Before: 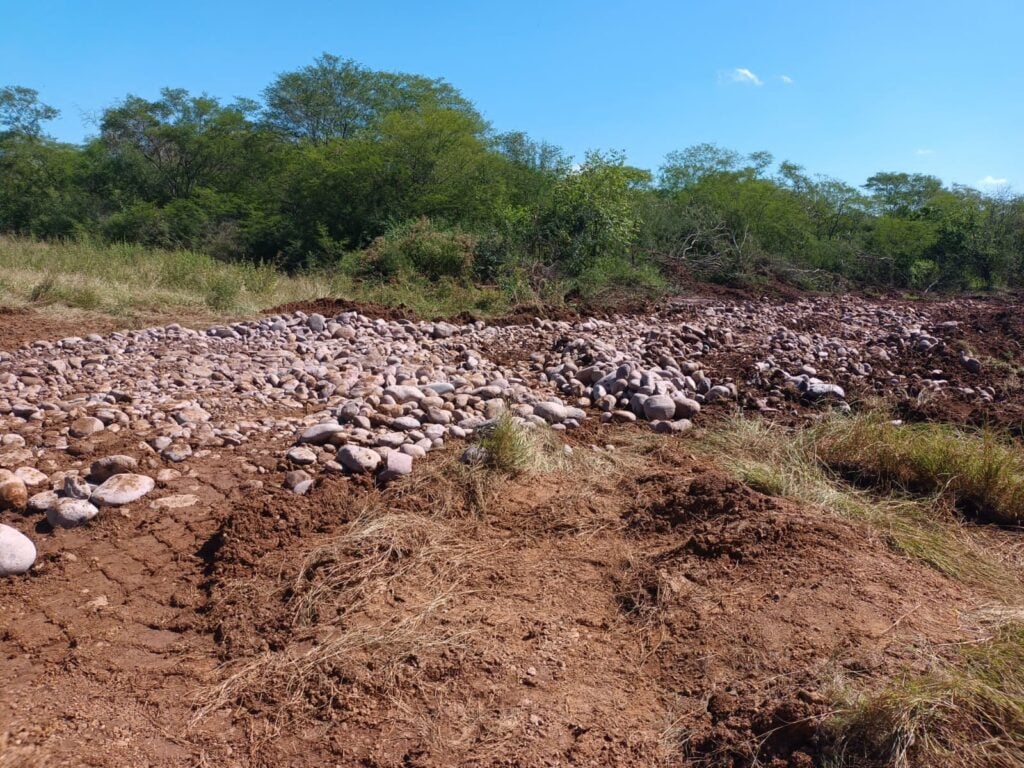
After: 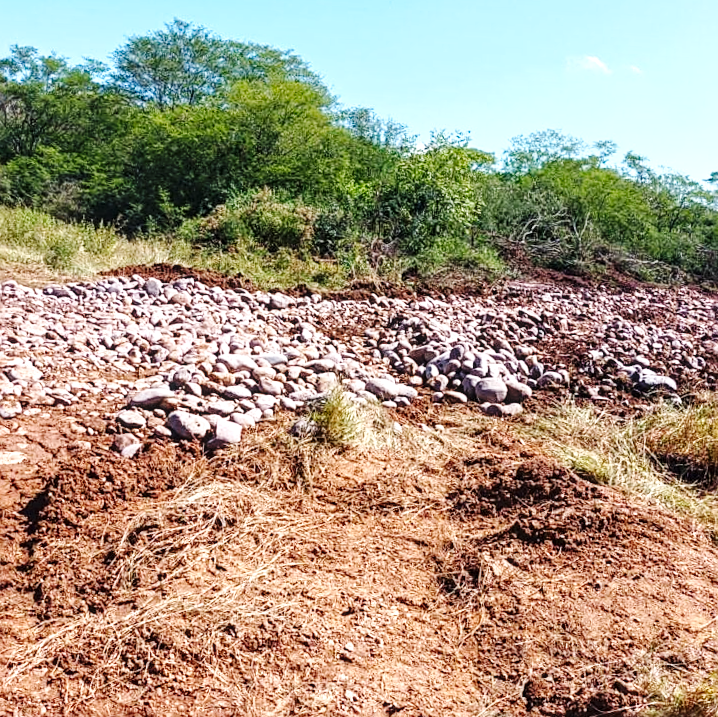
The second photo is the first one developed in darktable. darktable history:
exposure: exposure 0.732 EV, compensate highlight preservation false
base curve: curves: ch0 [(0, 0) (0.036, 0.025) (0.121, 0.166) (0.206, 0.329) (0.605, 0.79) (1, 1)], preserve colors none
local contrast: on, module defaults
sharpen: on, module defaults
crop and rotate: angle -3.07°, left 14.027%, top 0.035%, right 10.897%, bottom 0.035%
